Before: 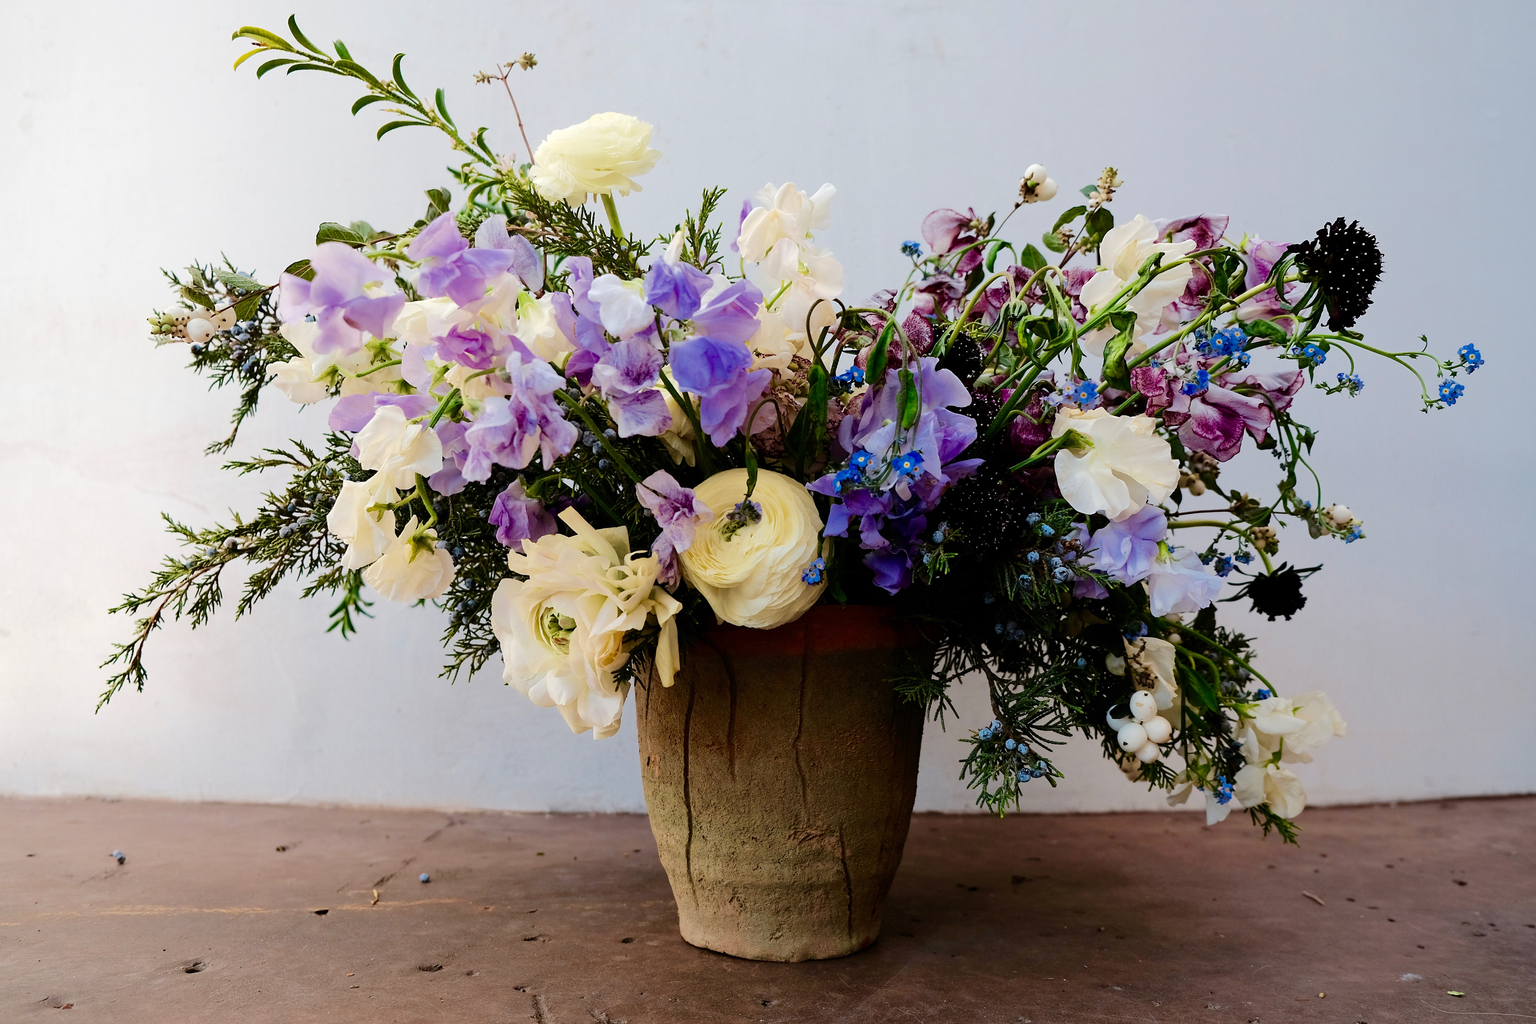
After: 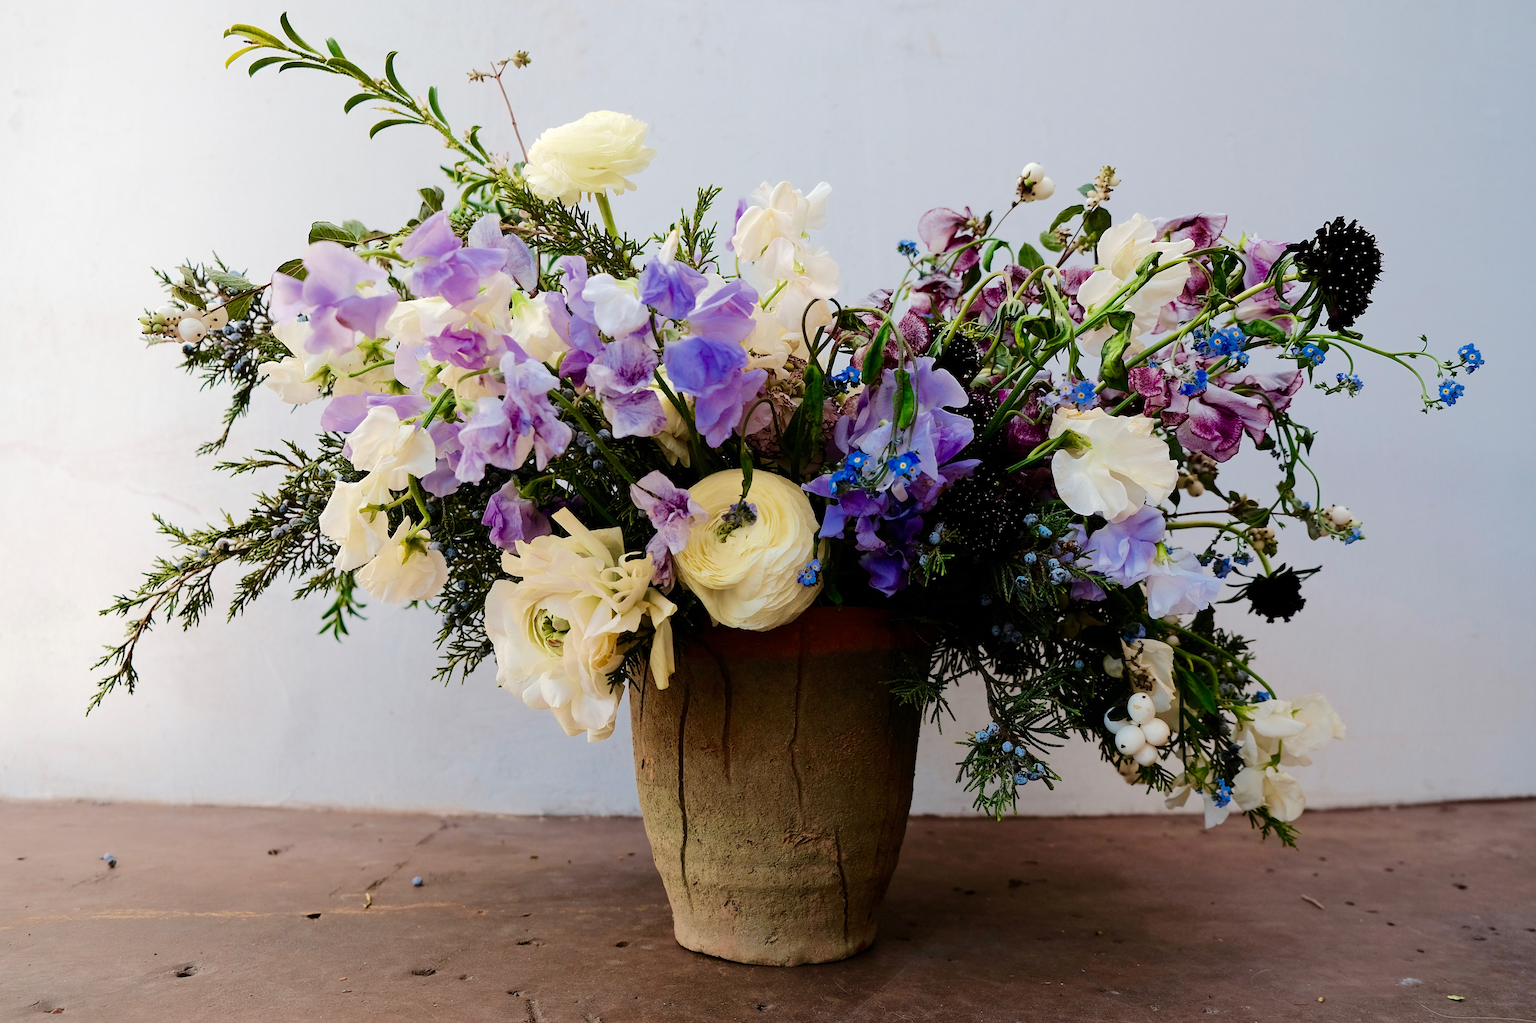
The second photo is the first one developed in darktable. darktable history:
crop and rotate: left 0.668%, top 0.293%, bottom 0.41%
